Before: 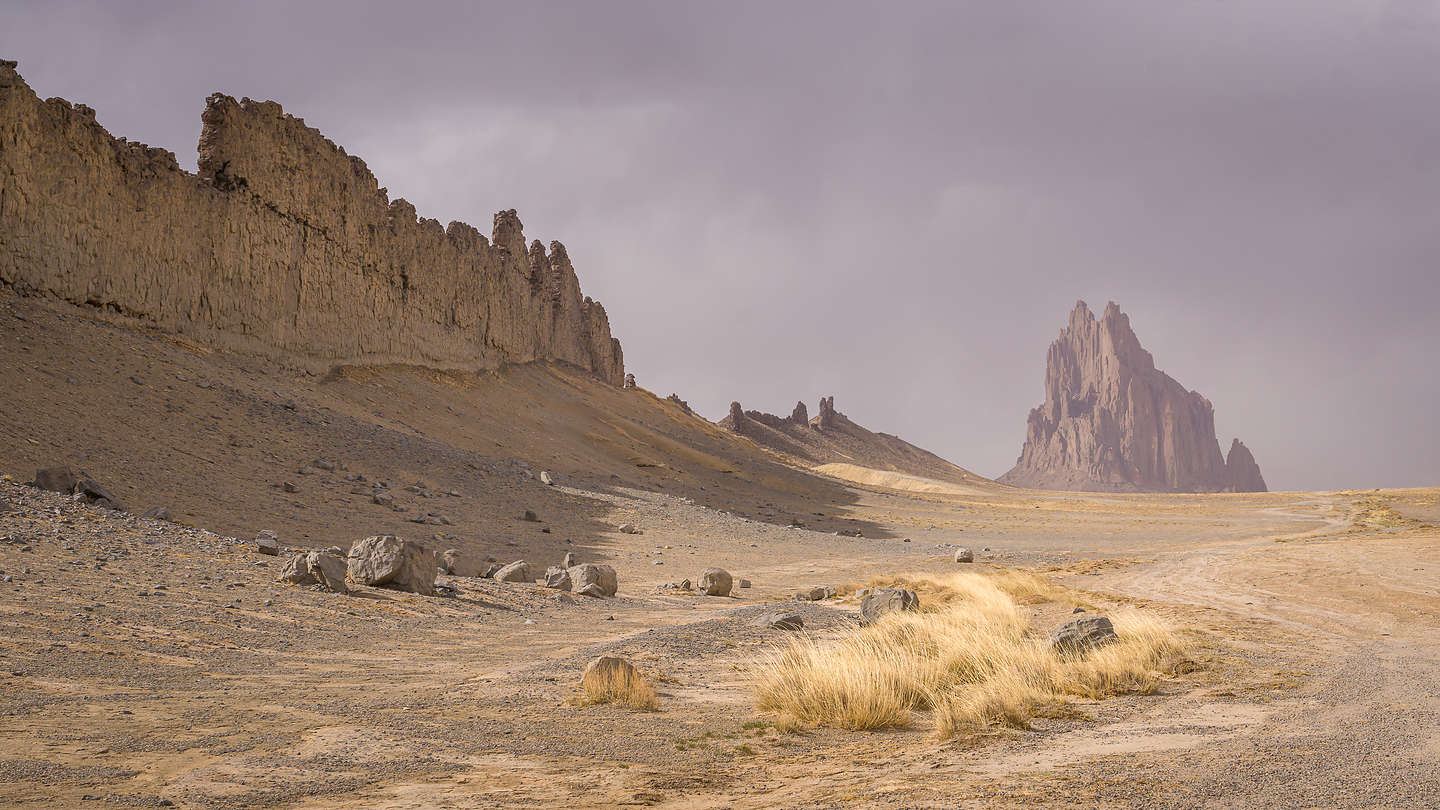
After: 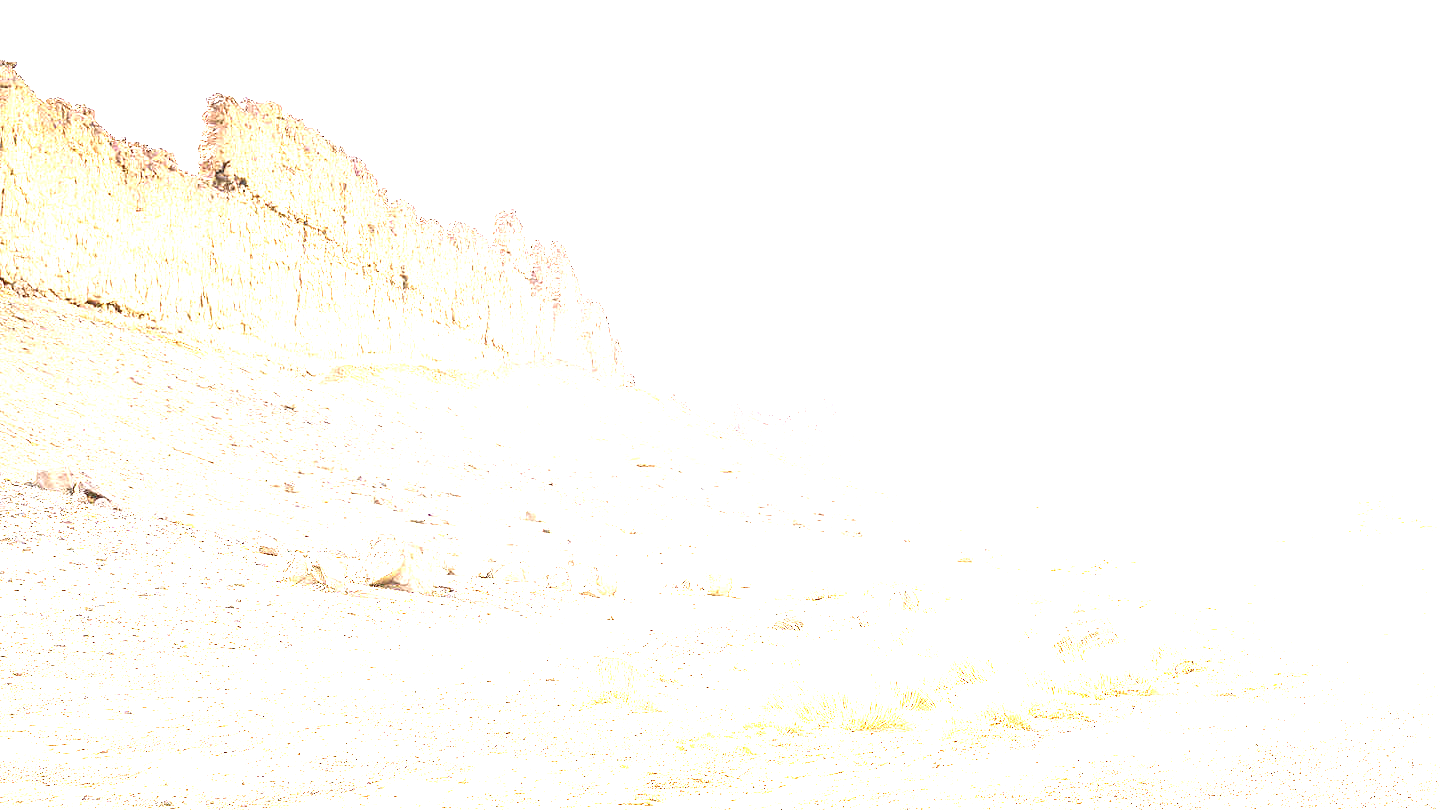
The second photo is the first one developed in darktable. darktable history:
contrast brightness saturation: saturation -0.045
exposure: black level correction 0, exposure 3.939 EV, compensate exposure bias true, compensate highlight preservation false
